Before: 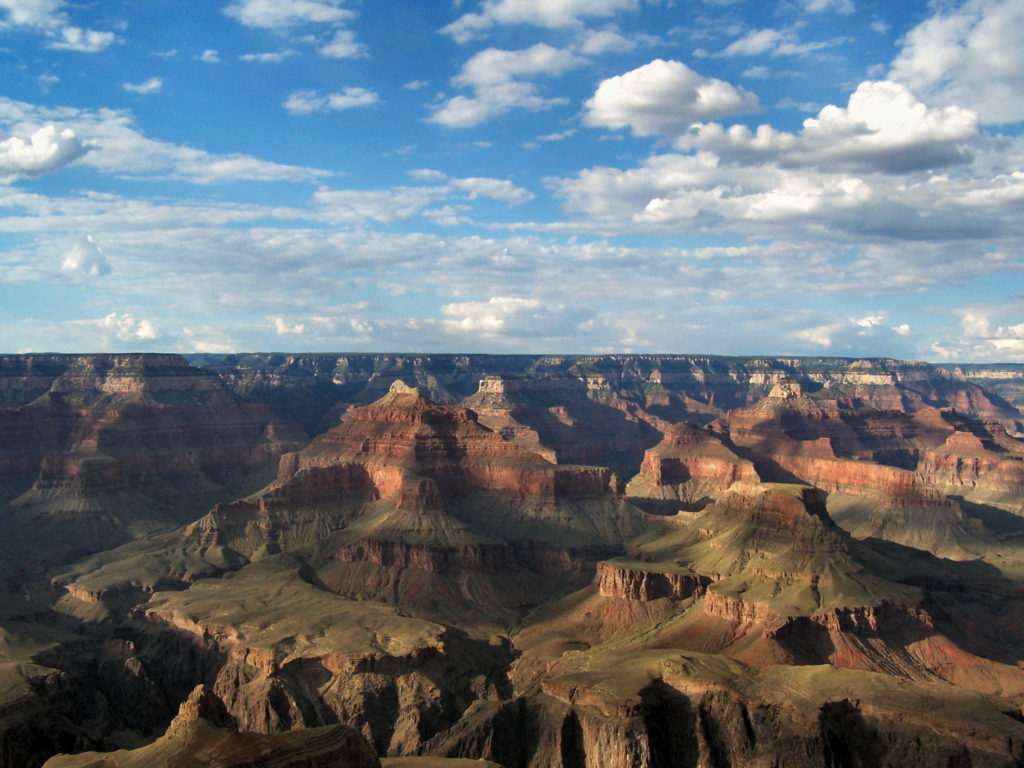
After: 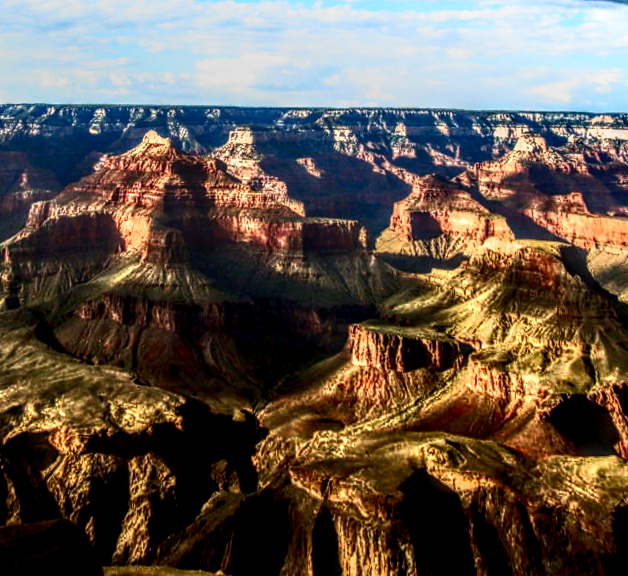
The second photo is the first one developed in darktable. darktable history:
filmic rgb: black relative exposure -8.2 EV, white relative exposure 2.2 EV, threshold 3 EV, hardness 7.11, latitude 75%, contrast 1.325, highlights saturation mix -2%, shadows ↔ highlights balance 30%, preserve chrominance no, color science v5 (2021), contrast in shadows safe, contrast in highlights safe, enable highlight reconstruction true
crop: left 16.871%, top 22.857%, right 9.116%
rotate and perspective: rotation 0.72°, lens shift (vertical) -0.352, lens shift (horizontal) -0.051, crop left 0.152, crop right 0.859, crop top 0.019, crop bottom 0.964
color correction: saturation 1.34
local contrast: highlights 0%, shadows 0%, detail 300%, midtone range 0.3
contrast brightness saturation: contrast 0.93, brightness 0.2
